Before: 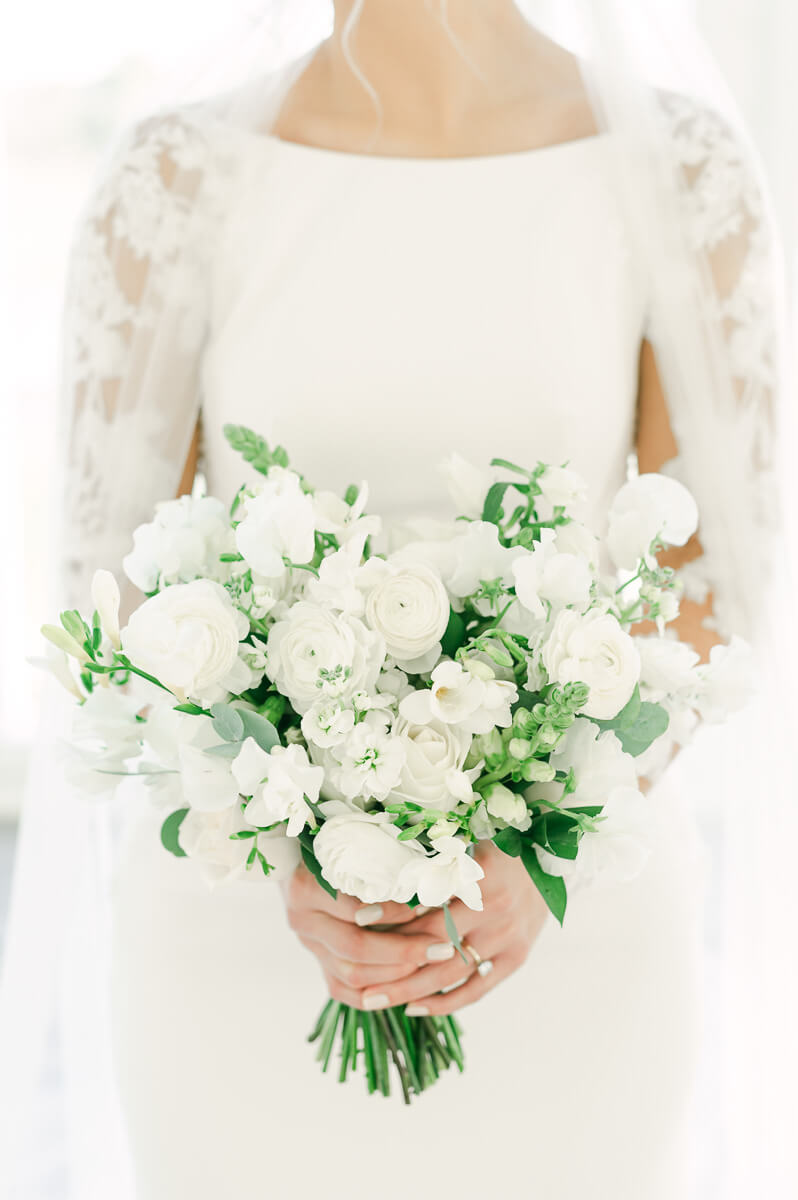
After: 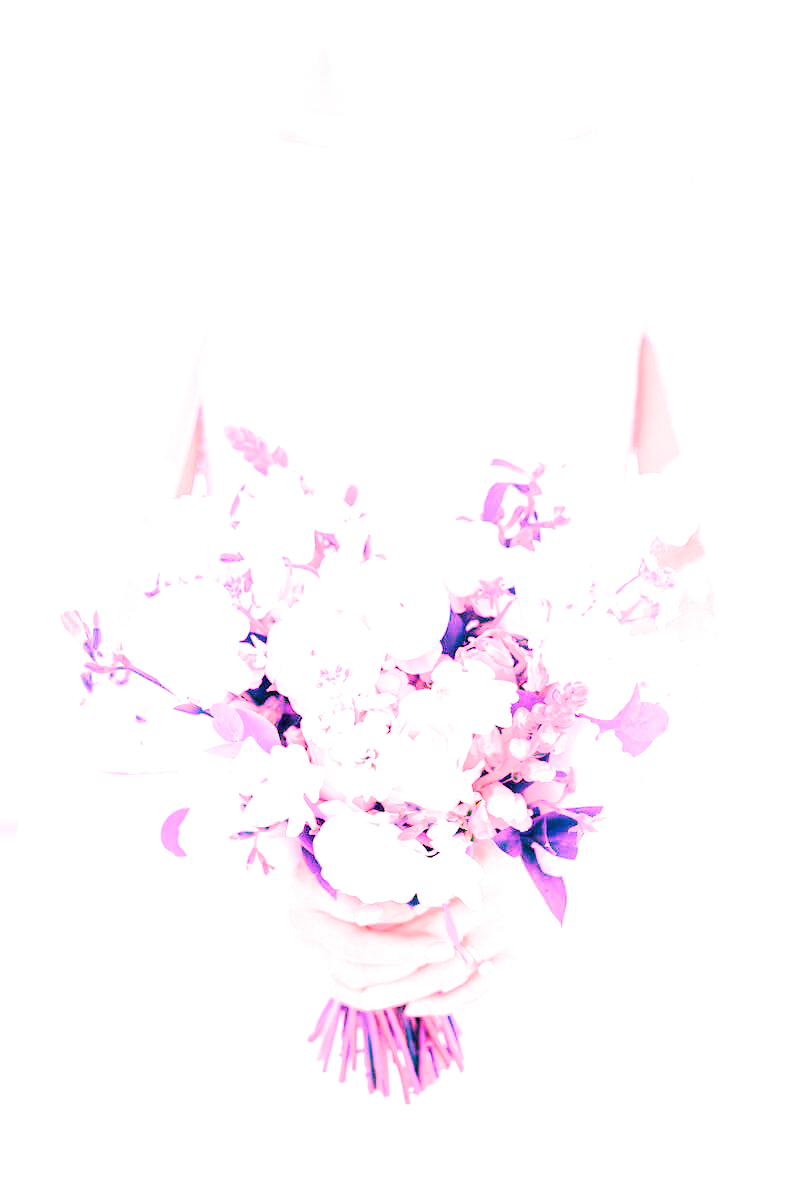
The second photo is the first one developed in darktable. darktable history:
filmic rgb: black relative exposure -9.22 EV, white relative exposure 6.77 EV, hardness 3.07, contrast 1.05
white balance: red 8, blue 8
